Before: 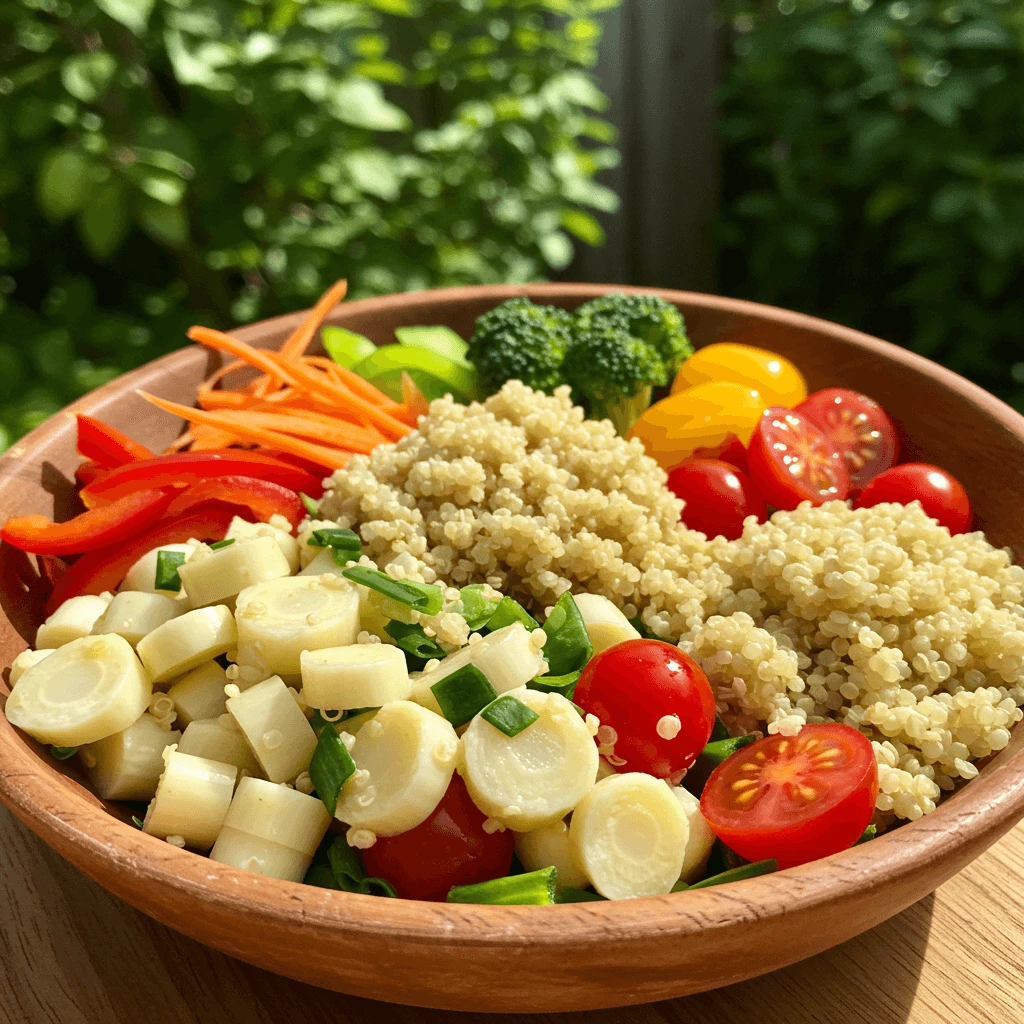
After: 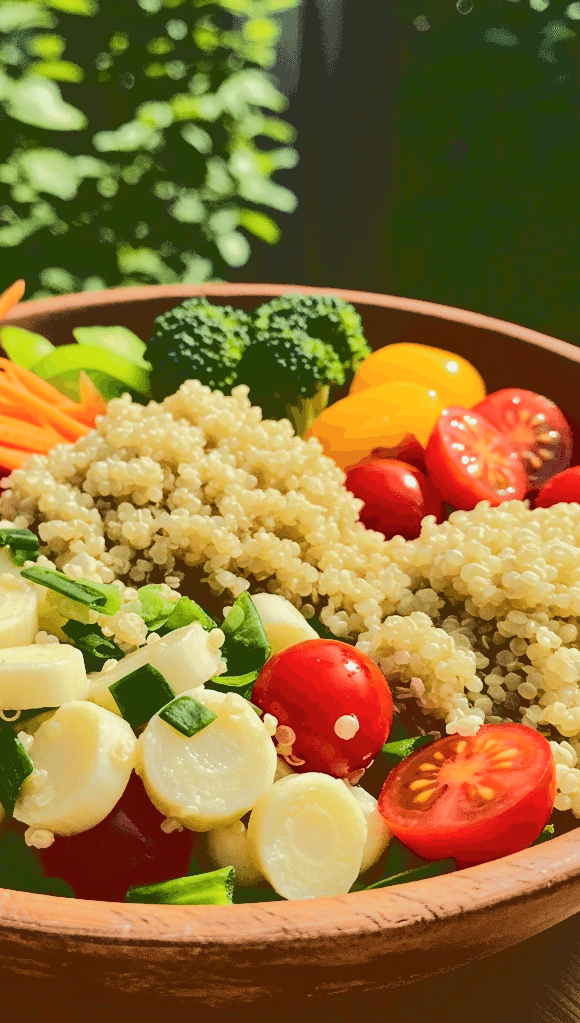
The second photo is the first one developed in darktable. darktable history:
base curve: curves: ch0 [(0.065, 0.026) (0.236, 0.358) (0.53, 0.546) (0.777, 0.841) (0.924, 0.992)], preserve colors average RGB
crop: left 31.458%, top 0%, right 11.876%
color balance rgb: contrast -10%
